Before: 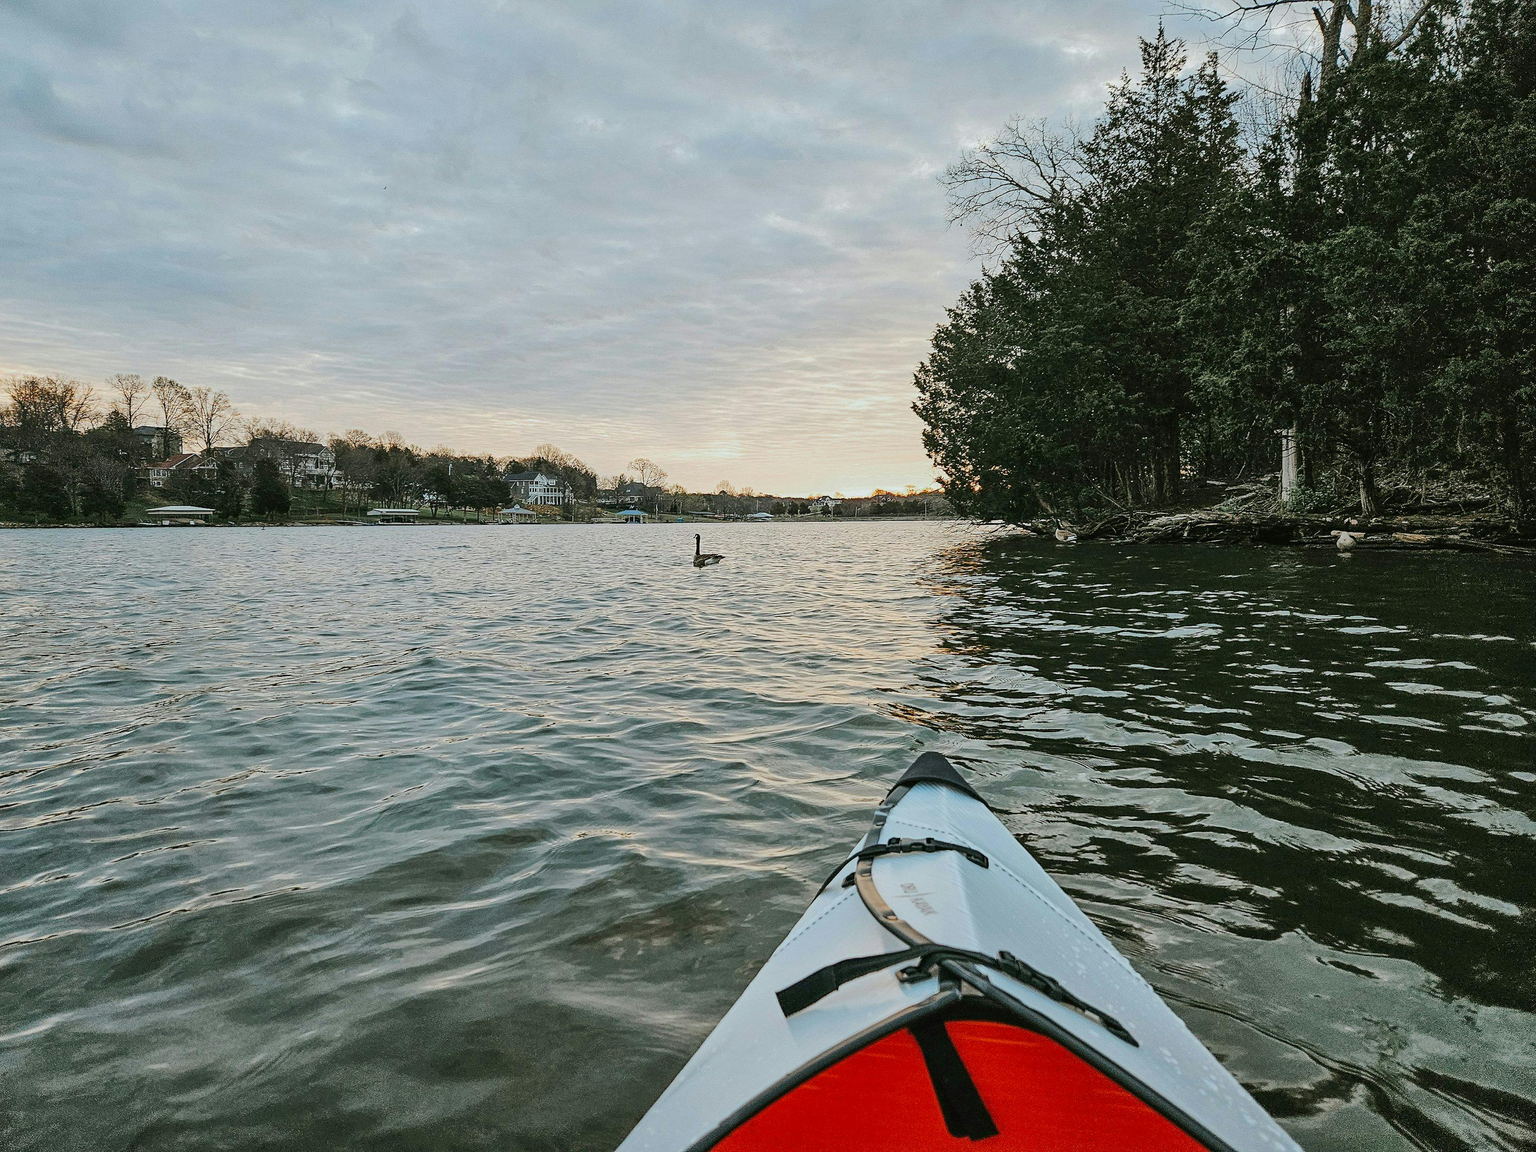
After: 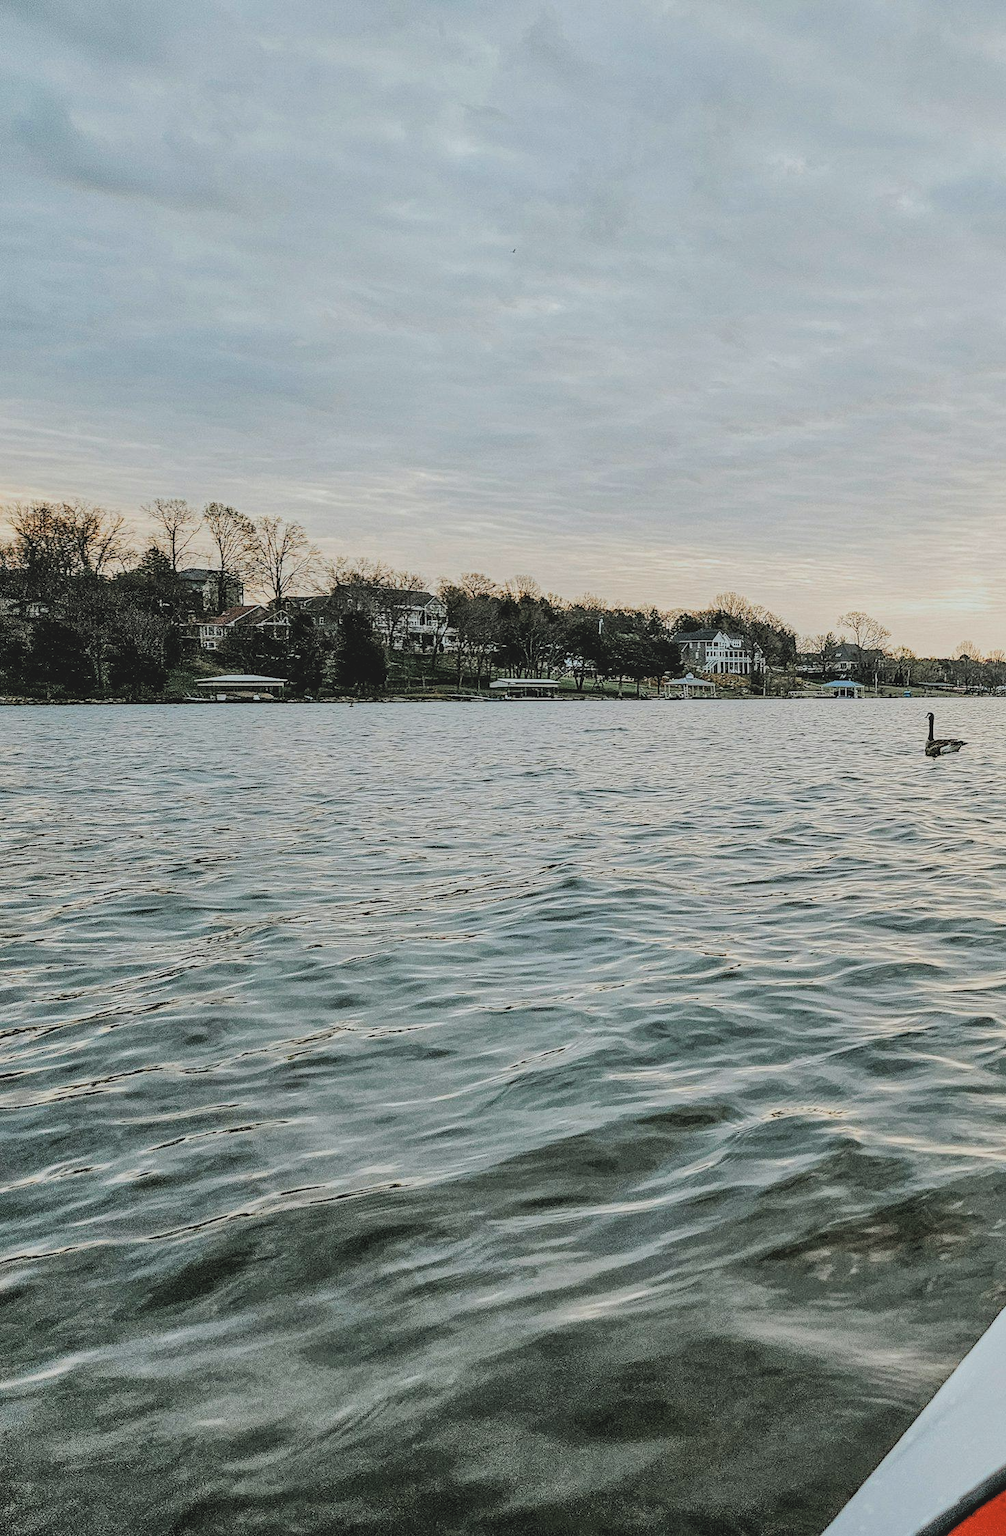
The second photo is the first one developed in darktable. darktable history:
filmic rgb: black relative exposure -5 EV, white relative exposure 3.2 EV, hardness 3.42, contrast 1.2, highlights saturation mix -30%
crop and rotate: left 0%, top 0%, right 50.845%
local contrast: on, module defaults
contrast brightness saturation: contrast -0.15, brightness 0.05, saturation -0.12
